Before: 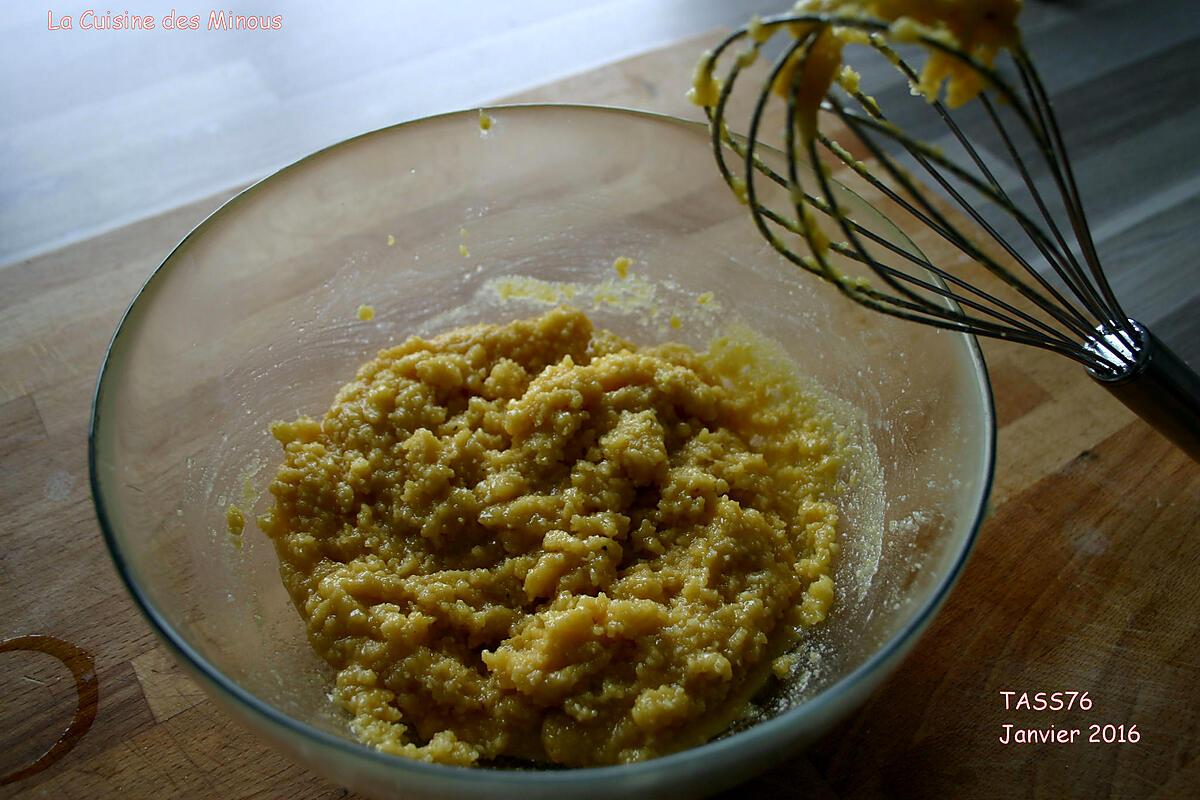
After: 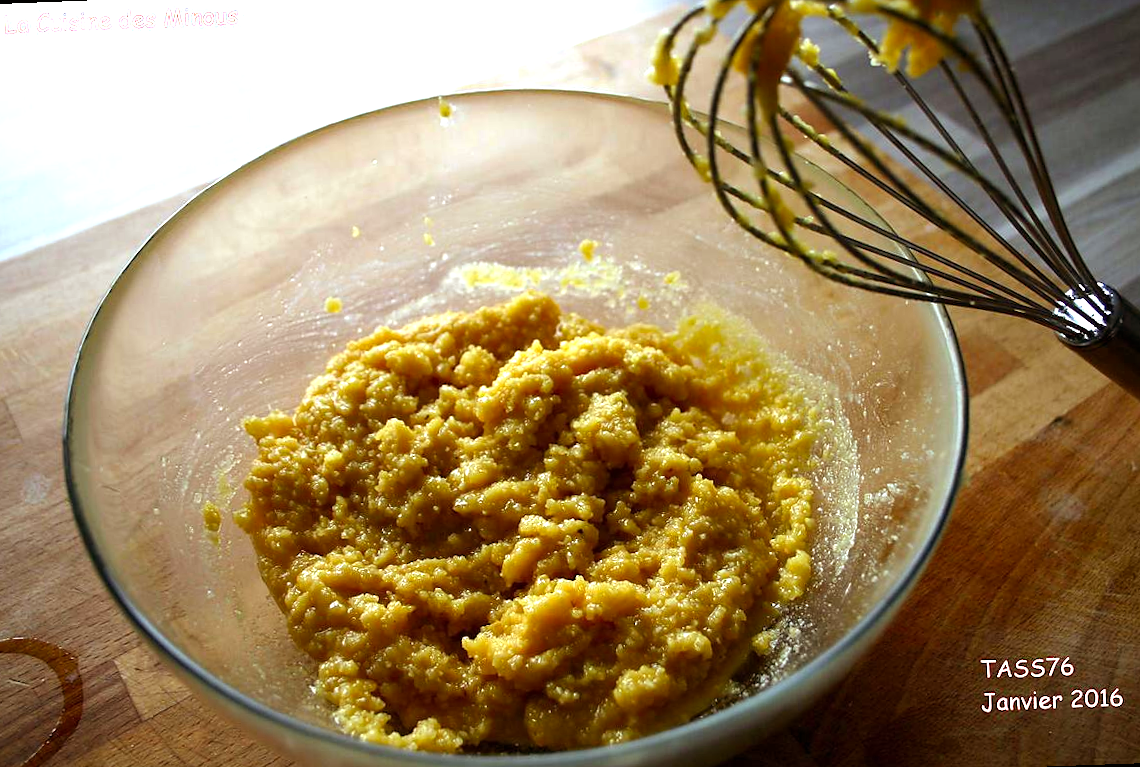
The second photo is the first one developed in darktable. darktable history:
rgb levels: mode RGB, independent channels, levels [[0, 0.5, 1], [0, 0.521, 1], [0, 0.536, 1]]
rotate and perspective: rotation -2.12°, lens shift (vertical) 0.009, lens shift (horizontal) -0.008, automatic cropping original format, crop left 0.036, crop right 0.964, crop top 0.05, crop bottom 0.959
exposure: black level correction 0, exposure 1.2 EV, compensate highlight preservation false
